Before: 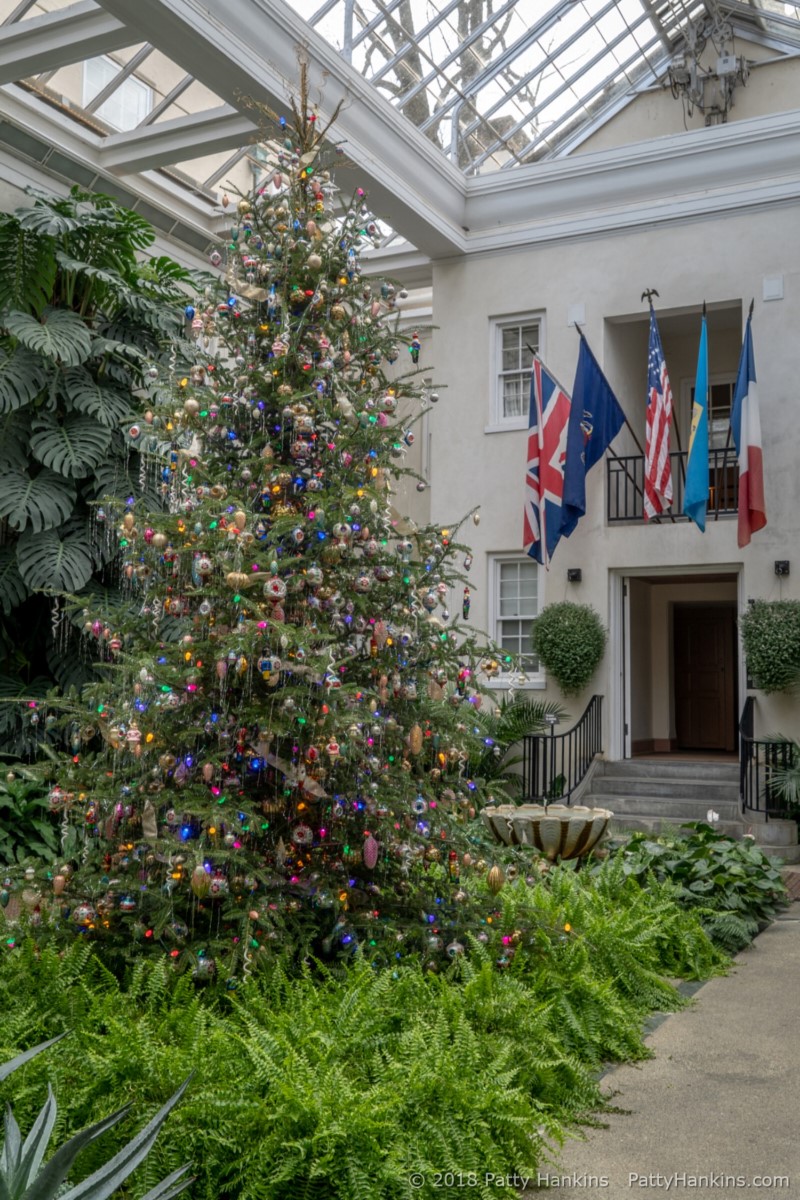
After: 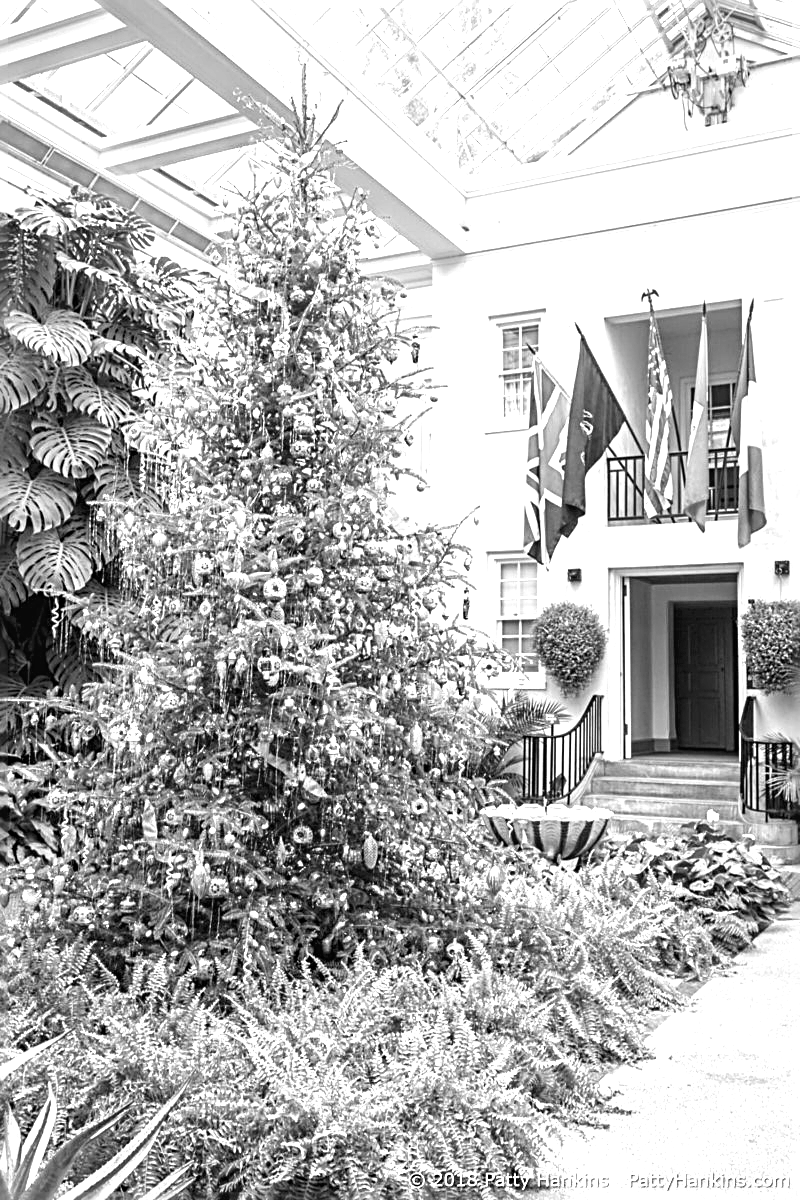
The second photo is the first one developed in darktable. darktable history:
sharpen: radius 2.817, amount 0.715
exposure: black level correction 0, exposure 1.2 EV, compensate exposure bias true, compensate highlight preservation false
color balance: lift [1, 1.015, 1.004, 0.985], gamma [1, 0.958, 0.971, 1.042], gain [1, 0.956, 0.977, 1.044]
monochrome: on, module defaults
